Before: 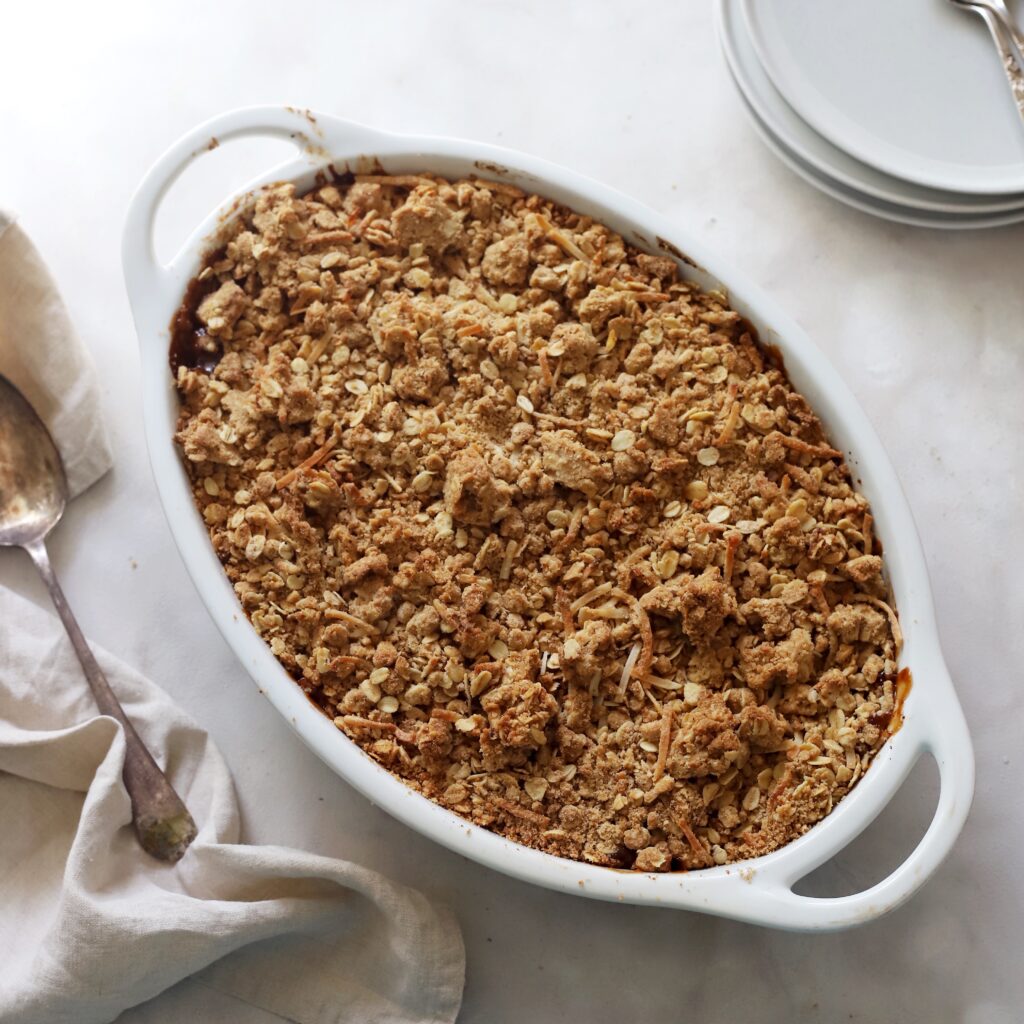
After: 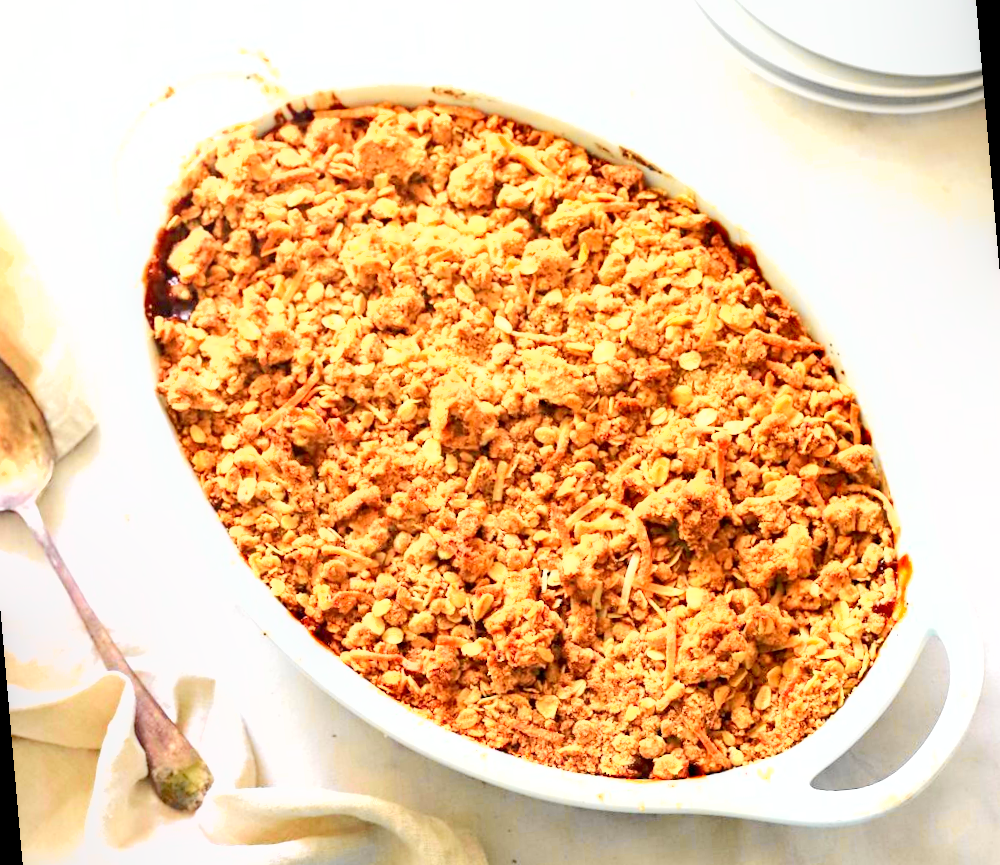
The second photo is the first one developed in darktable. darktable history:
exposure: black level correction 0, exposure 1.75 EV, compensate exposure bias true, compensate highlight preservation false
rotate and perspective: rotation -5°, crop left 0.05, crop right 0.952, crop top 0.11, crop bottom 0.89
haze removal: compatibility mode true, adaptive false
tone curve: curves: ch0 [(0, 0.008) (0.107, 0.091) (0.278, 0.351) (0.457, 0.562) (0.628, 0.738) (0.839, 0.909) (0.998, 0.978)]; ch1 [(0, 0) (0.437, 0.408) (0.474, 0.479) (0.502, 0.5) (0.527, 0.519) (0.561, 0.575) (0.608, 0.665) (0.669, 0.748) (0.859, 0.899) (1, 1)]; ch2 [(0, 0) (0.33, 0.301) (0.421, 0.443) (0.473, 0.498) (0.502, 0.504) (0.522, 0.527) (0.549, 0.583) (0.644, 0.703) (1, 1)], color space Lab, independent channels, preserve colors none
local contrast: highlights 61%, shadows 106%, detail 107%, midtone range 0.529
base curve: curves: ch0 [(0, 0) (0.262, 0.32) (0.722, 0.705) (1, 1)]
shadows and highlights: radius 125.46, shadows 30.51, highlights -30.51, low approximation 0.01, soften with gaussian
